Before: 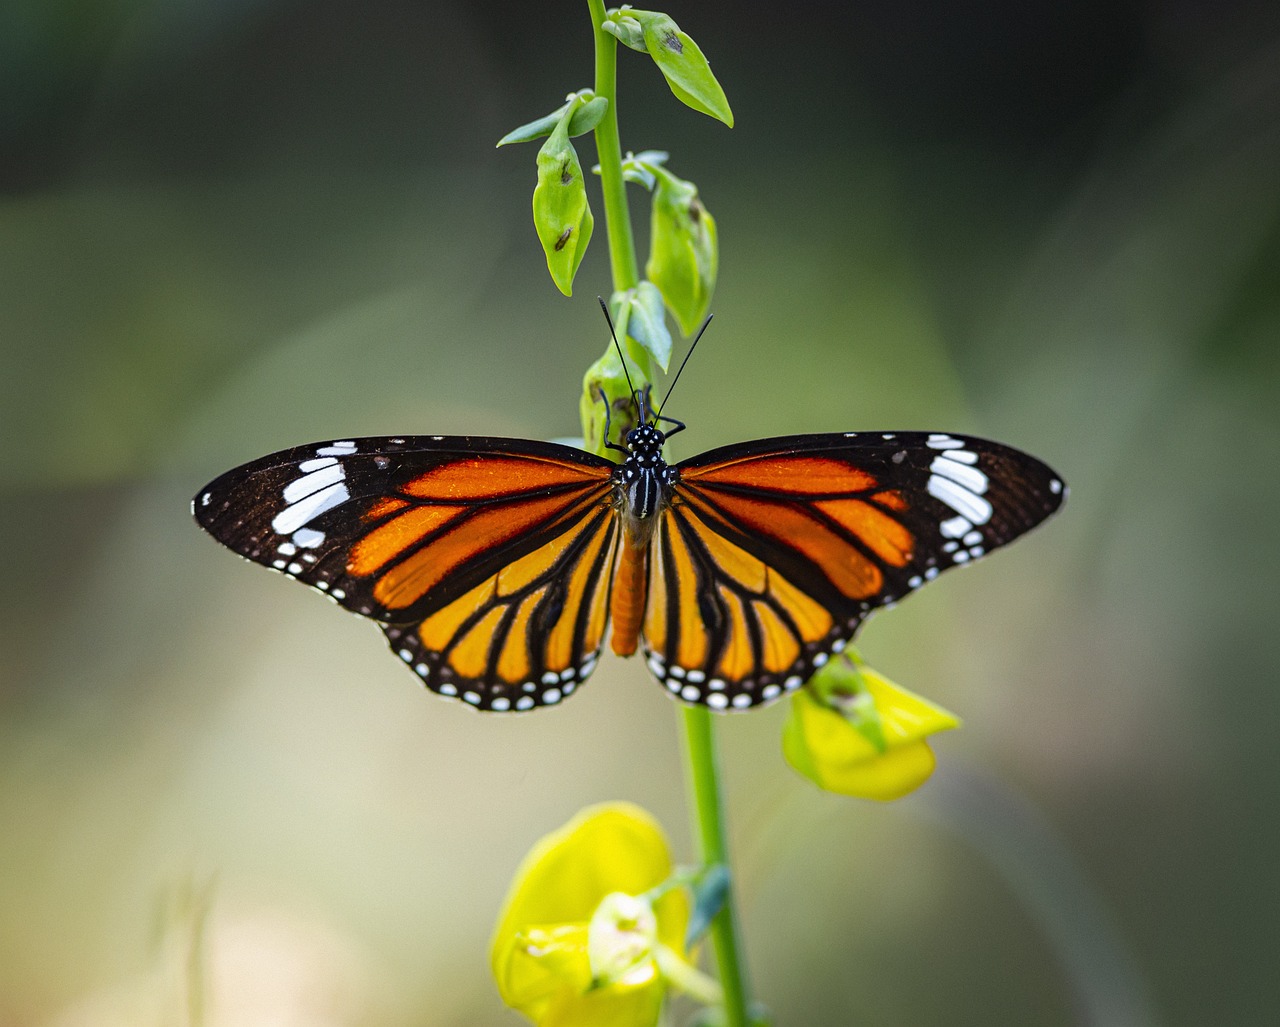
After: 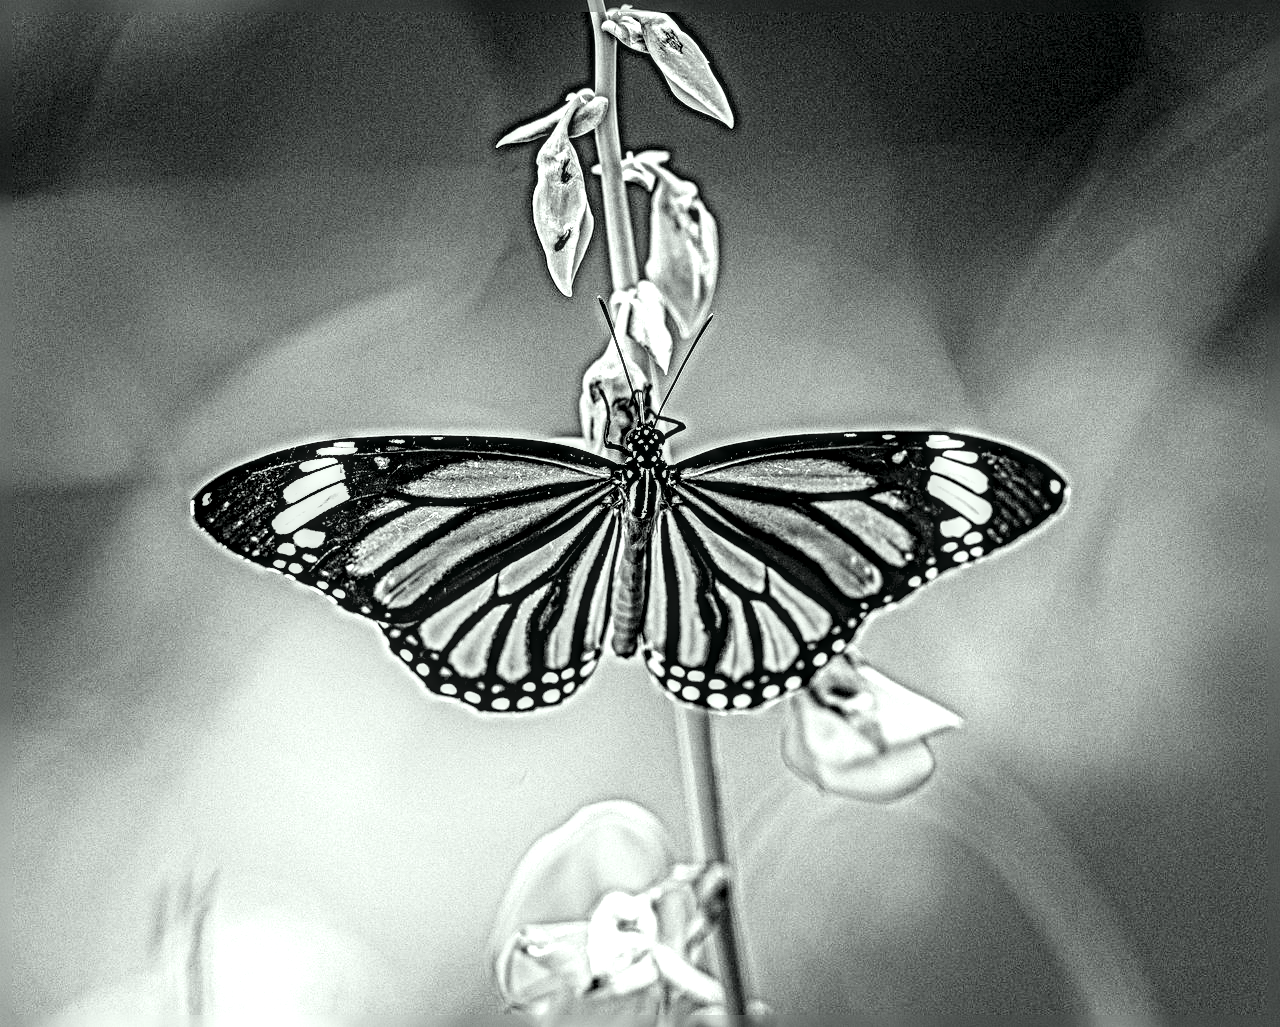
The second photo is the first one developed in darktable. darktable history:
color calibration: output gray [0.22, 0.42, 0.37, 0], gray › normalize channels true, illuminant same as pipeline (D50), adaptation XYZ, x 0.346, y 0.359, gamut compression 0
contrast brightness saturation: contrast 0.07, brightness 0.18, saturation 0.4
shadows and highlights: shadows 29.32, highlights -29.32, low approximation 0.01, soften with gaussian
tone curve: curves: ch0 [(0.001, 0.034) (0.115, 0.093) (0.251, 0.232) (0.382, 0.397) (0.652, 0.719) (0.802, 0.876) (1, 0.998)]; ch1 [(0, 0) (0.384, 0.324) (0.472, 0.466) (0.504, 0.5) (0.517, 0.533) (0.547, 0.564) (0.582, 0.628) (0.657, 0.727) (1, 1)]; ch2 [(0, 0) (0.278, 0.232) (0.5, 0.5) (0.531, 0.552) (0.61, 0.653) (1, 1)], color space Lab, independent channels, preserve colors none
local contrast: highlights 19%, detail 186%
sharpen: radius 6.3, amount 1.8, threshold 0
color correction: highlights a* -2.68, highlights b* 2.57
